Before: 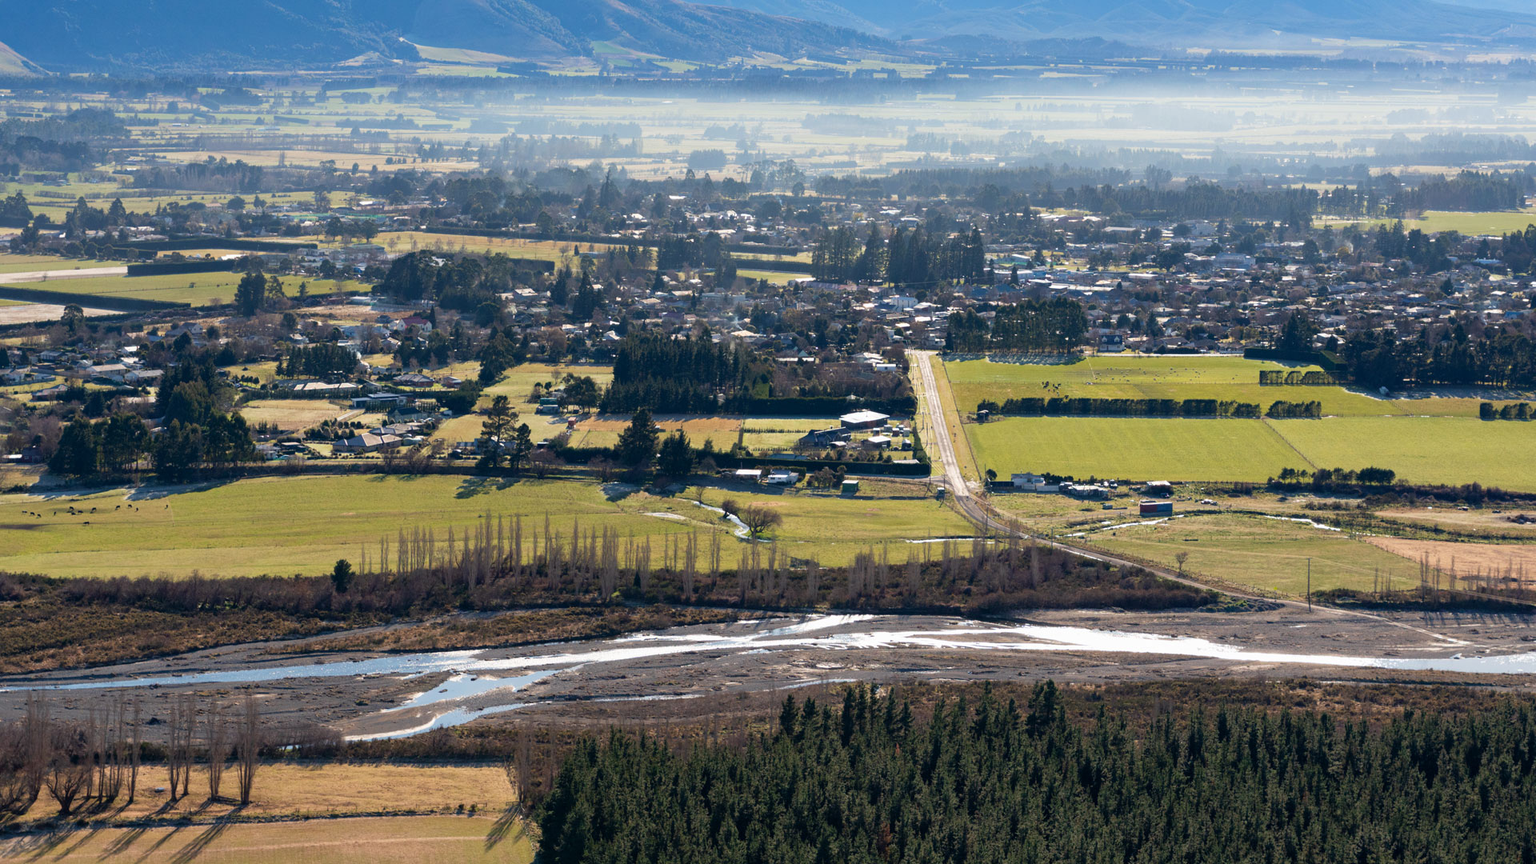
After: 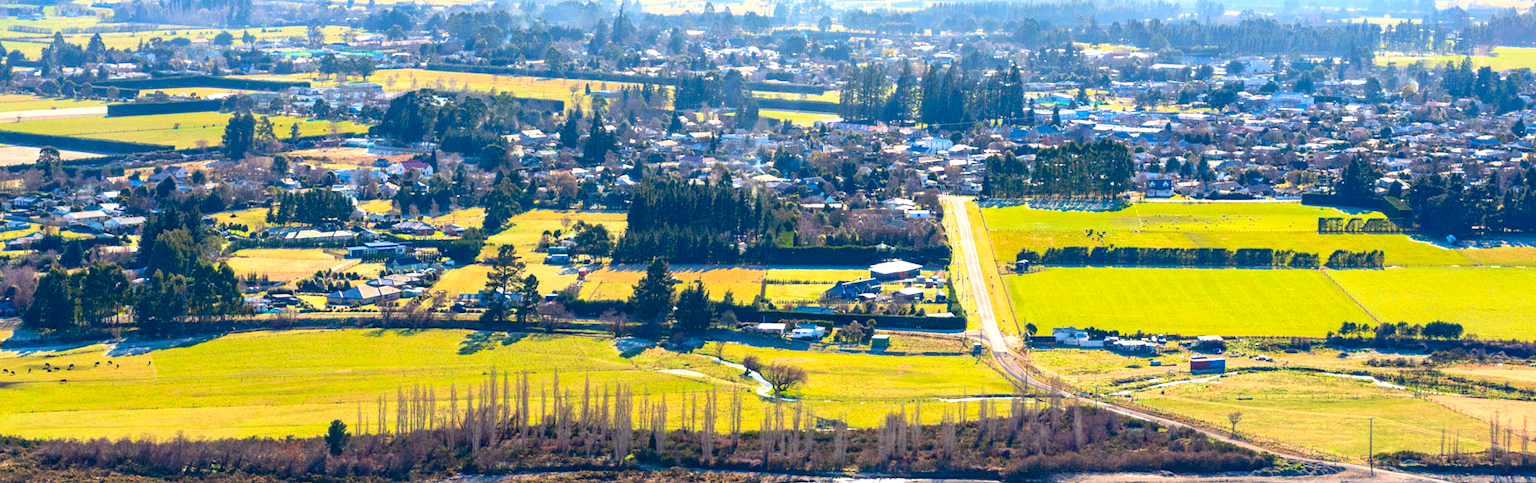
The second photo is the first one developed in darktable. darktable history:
contrast brightness saturation: contrast 0.204, brightness 0.205, saturation 0.82
exposure: exposure 0.554 EV, compensate exposure bias true, compensate highlight preservation false
crop: left 1.797%, top 19.374%, right 4.712%, bottom 28.247%
local contrast: on, module defaults
